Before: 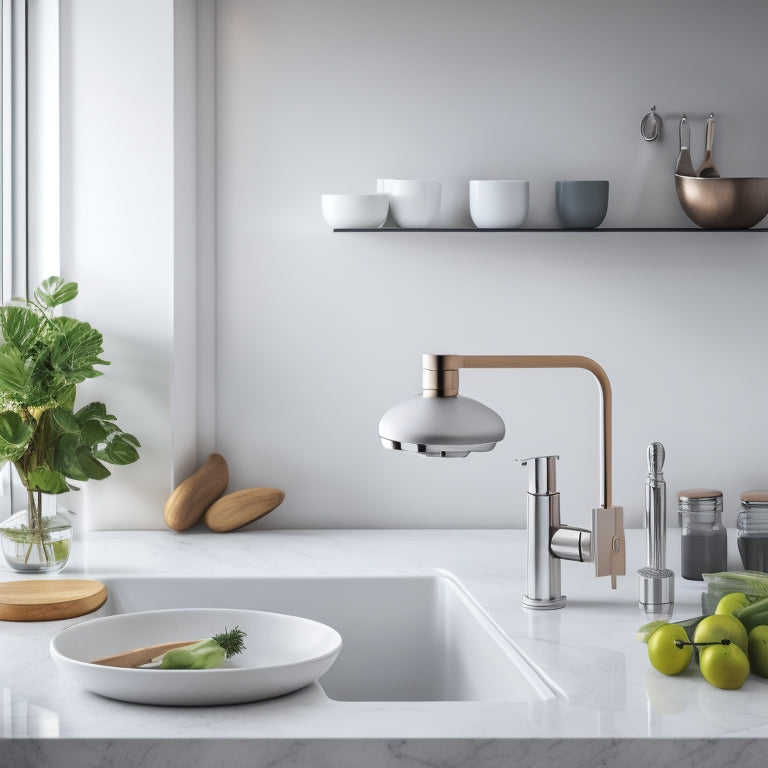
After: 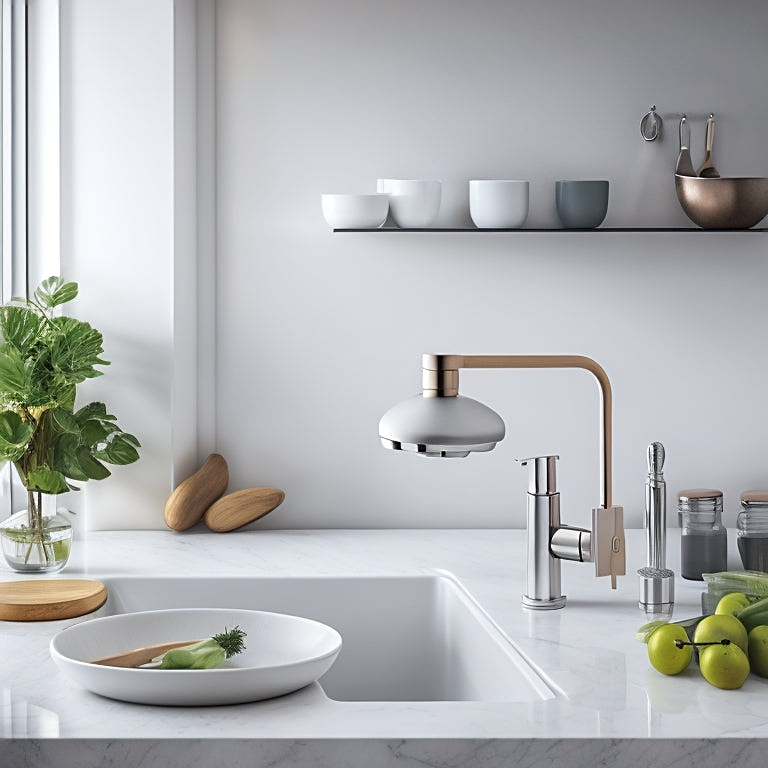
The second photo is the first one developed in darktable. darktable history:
sharpen: amount 0.495
tone equalizer: mask exposure compensation -0.511 EV
